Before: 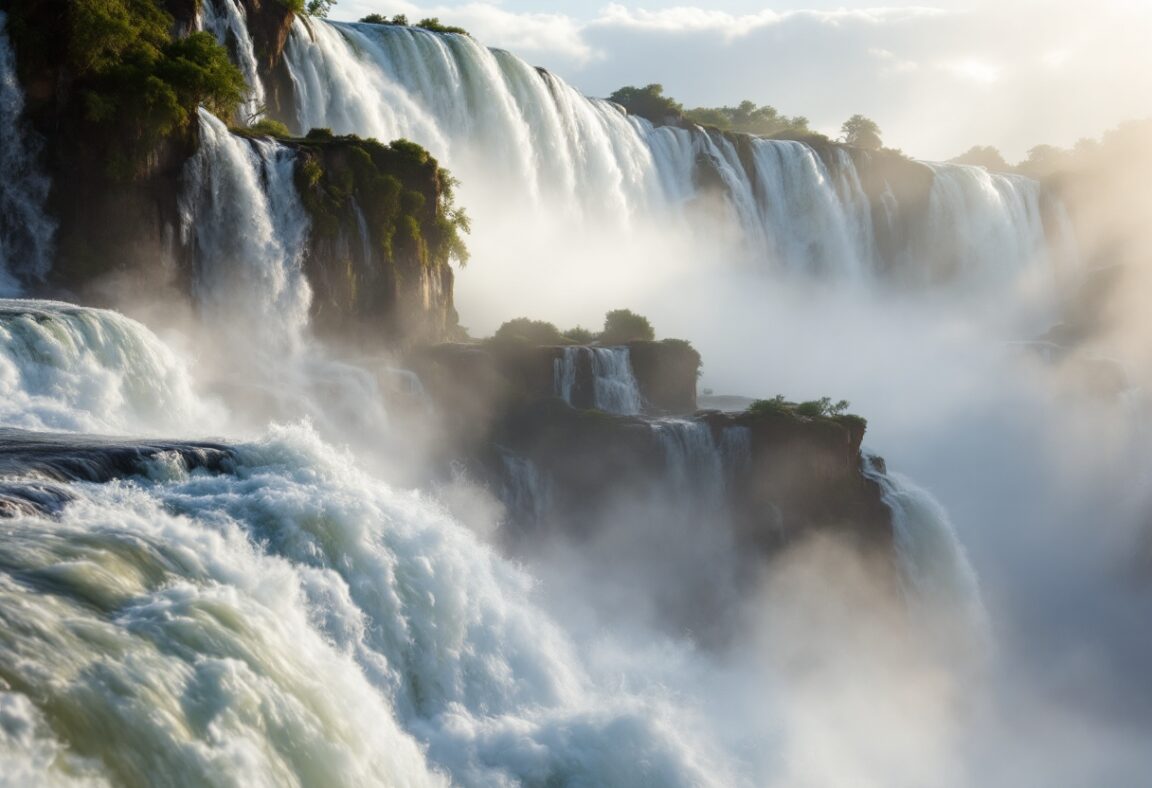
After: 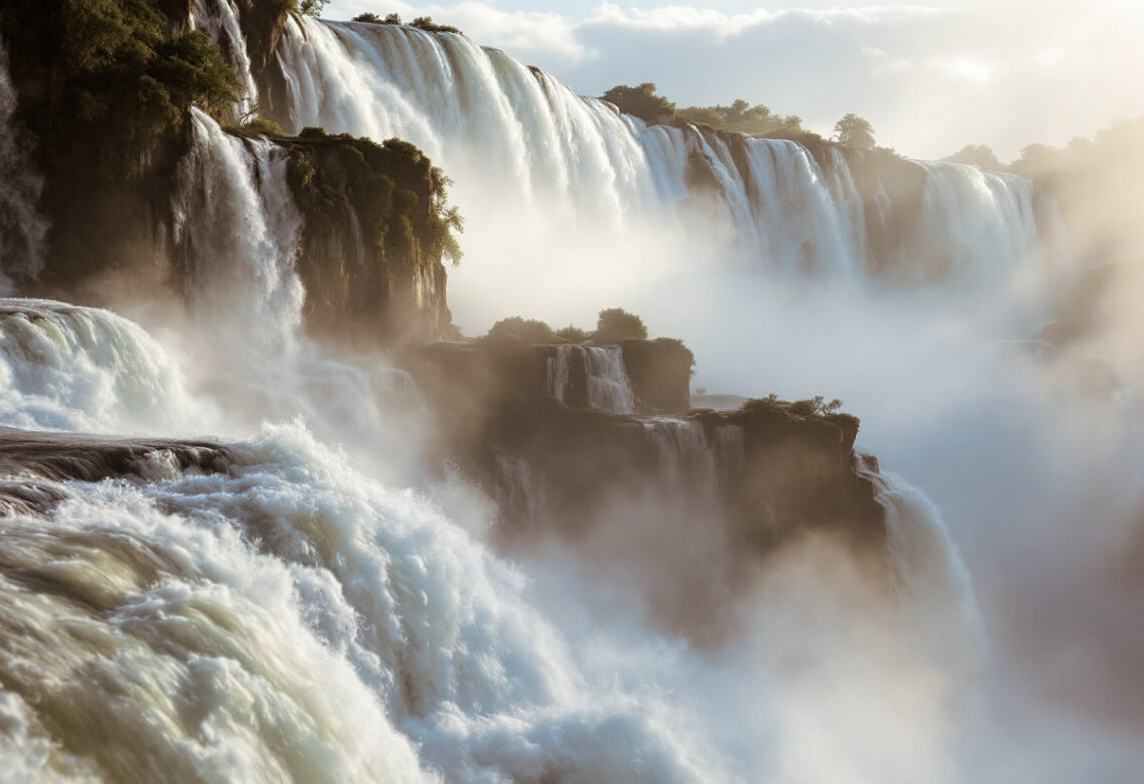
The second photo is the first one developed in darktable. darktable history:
crop and rotate: left 0.614%, top 0.179%, bottom 0.309%
split-toning: shadows › hue 32.4°, shadows › saturation 0.51, highlights › hue 180°, highlights › saturation 0, balance -60.17, compress 55.19%
sharpen: amount 0.2
